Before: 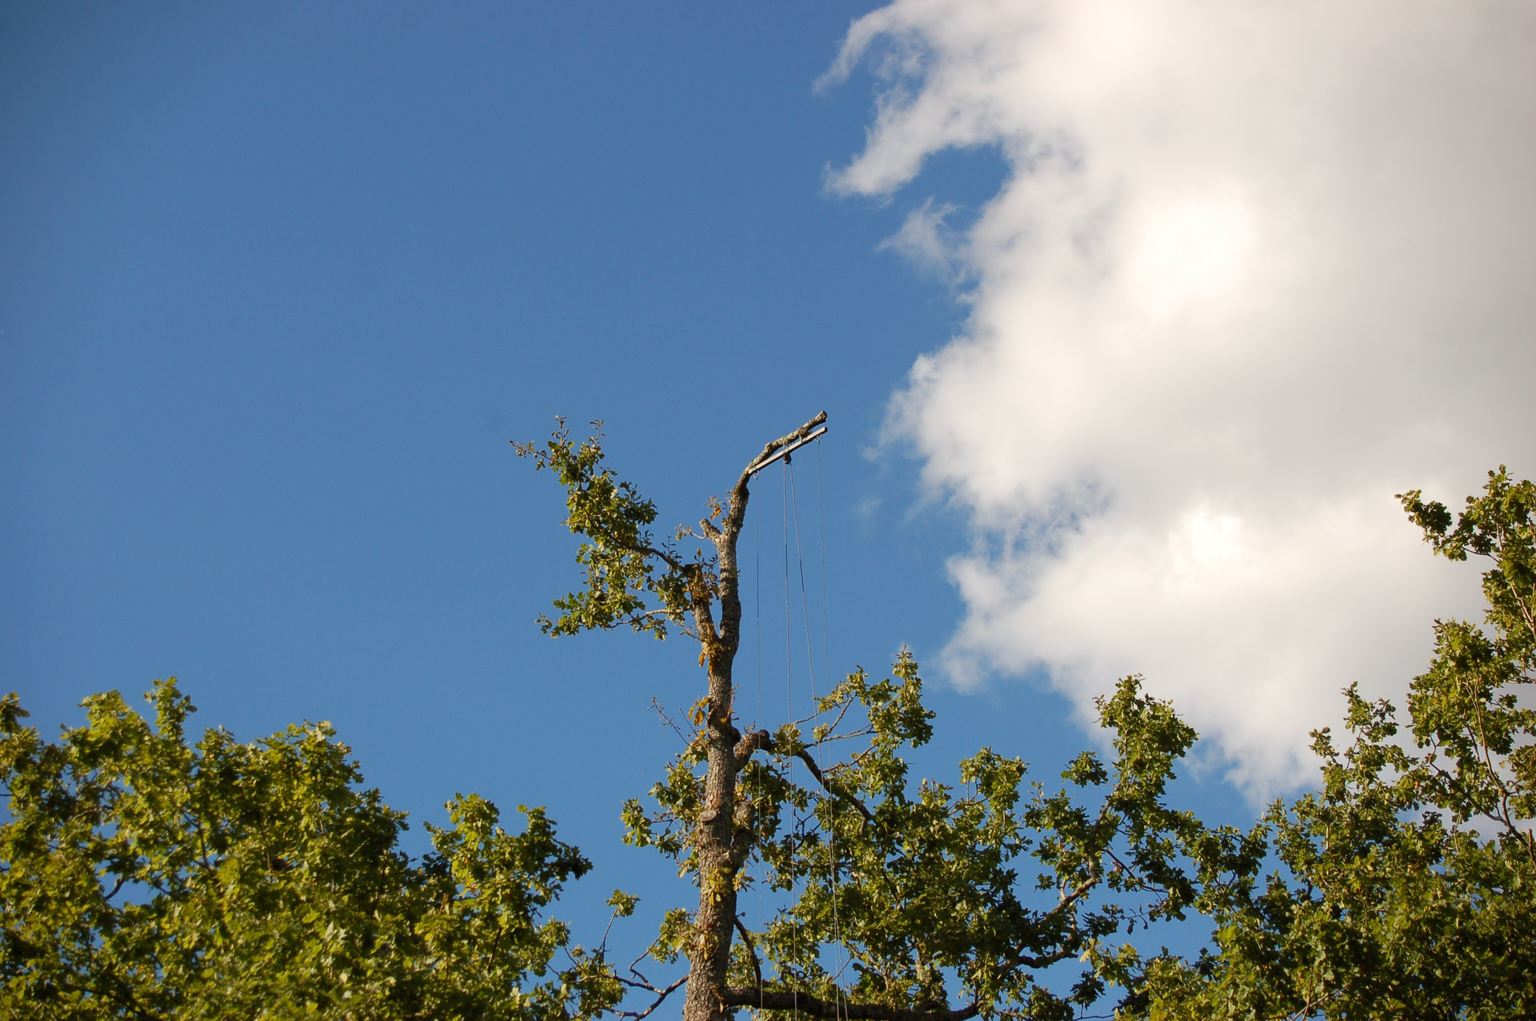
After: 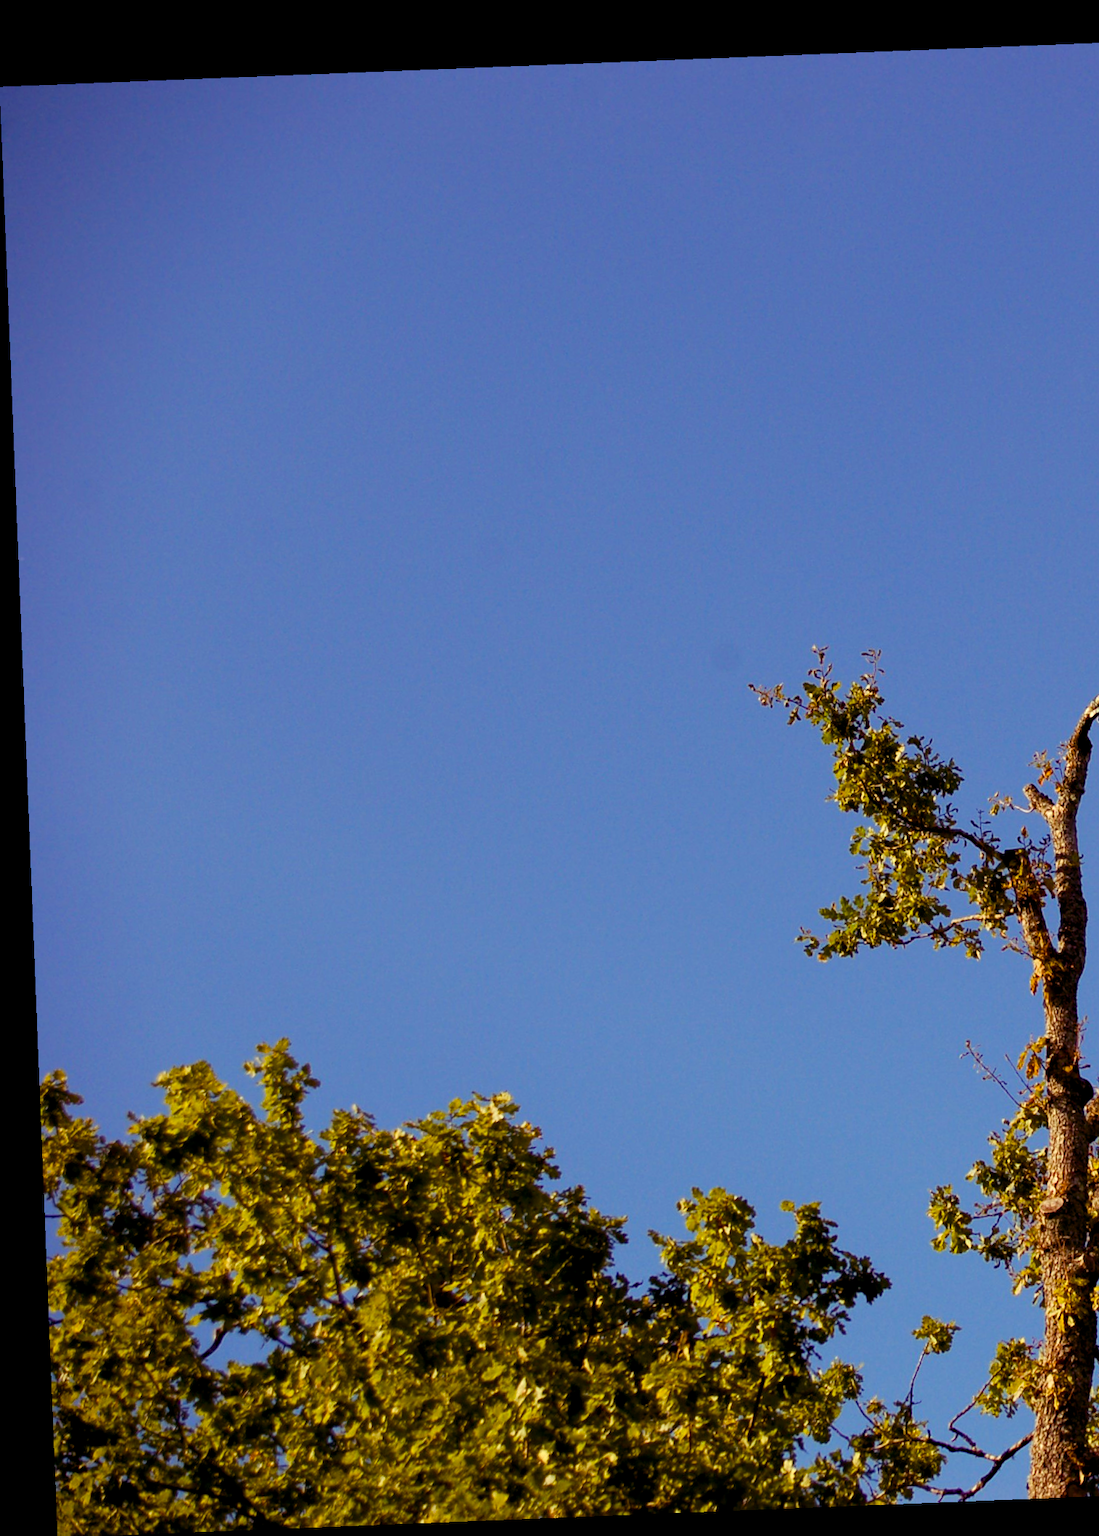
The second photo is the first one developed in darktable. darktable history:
crop and rotate: left 0%, top 0%, right 50.845%
rotate and perspective: rotation -2.29°, automatic cropping off
color balance rgb: shadows lift › luminance -21.66%, shadows lift › chroma 8.98%, shadows lift › hue 283.37°, power › chroma 1.55%, power › hue 25.59°, highlights gain › luminance 6.08%, highlights gain › chroma 2.55%, highlights gain › hue 90°, global offset › luminance -0.87%, perceptual saturation grading › global saturation 27.49%, perceptual saturation grading › highlights -28.39%, perceptual saturation grading › mid-tones 15.22%, perceptual saturation grading › shadows 33.98%, perceptual brilliance grading › highlights 10%, perceptual brilliance grading › mid-tones 5%
tone equalizer: on, module defaults
